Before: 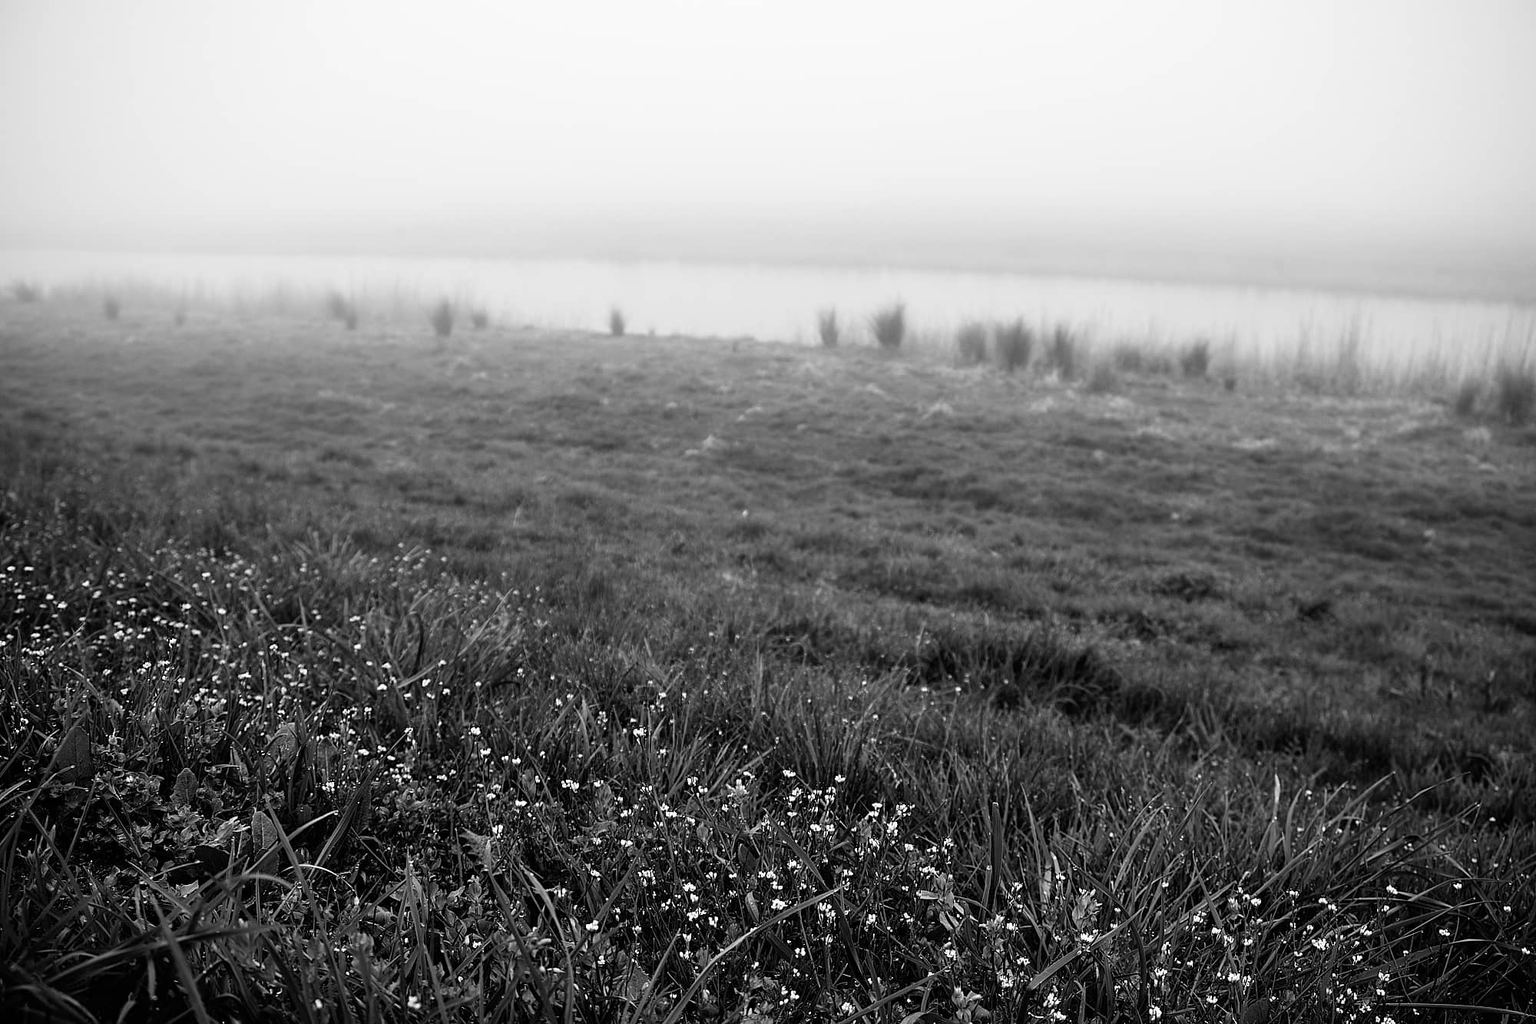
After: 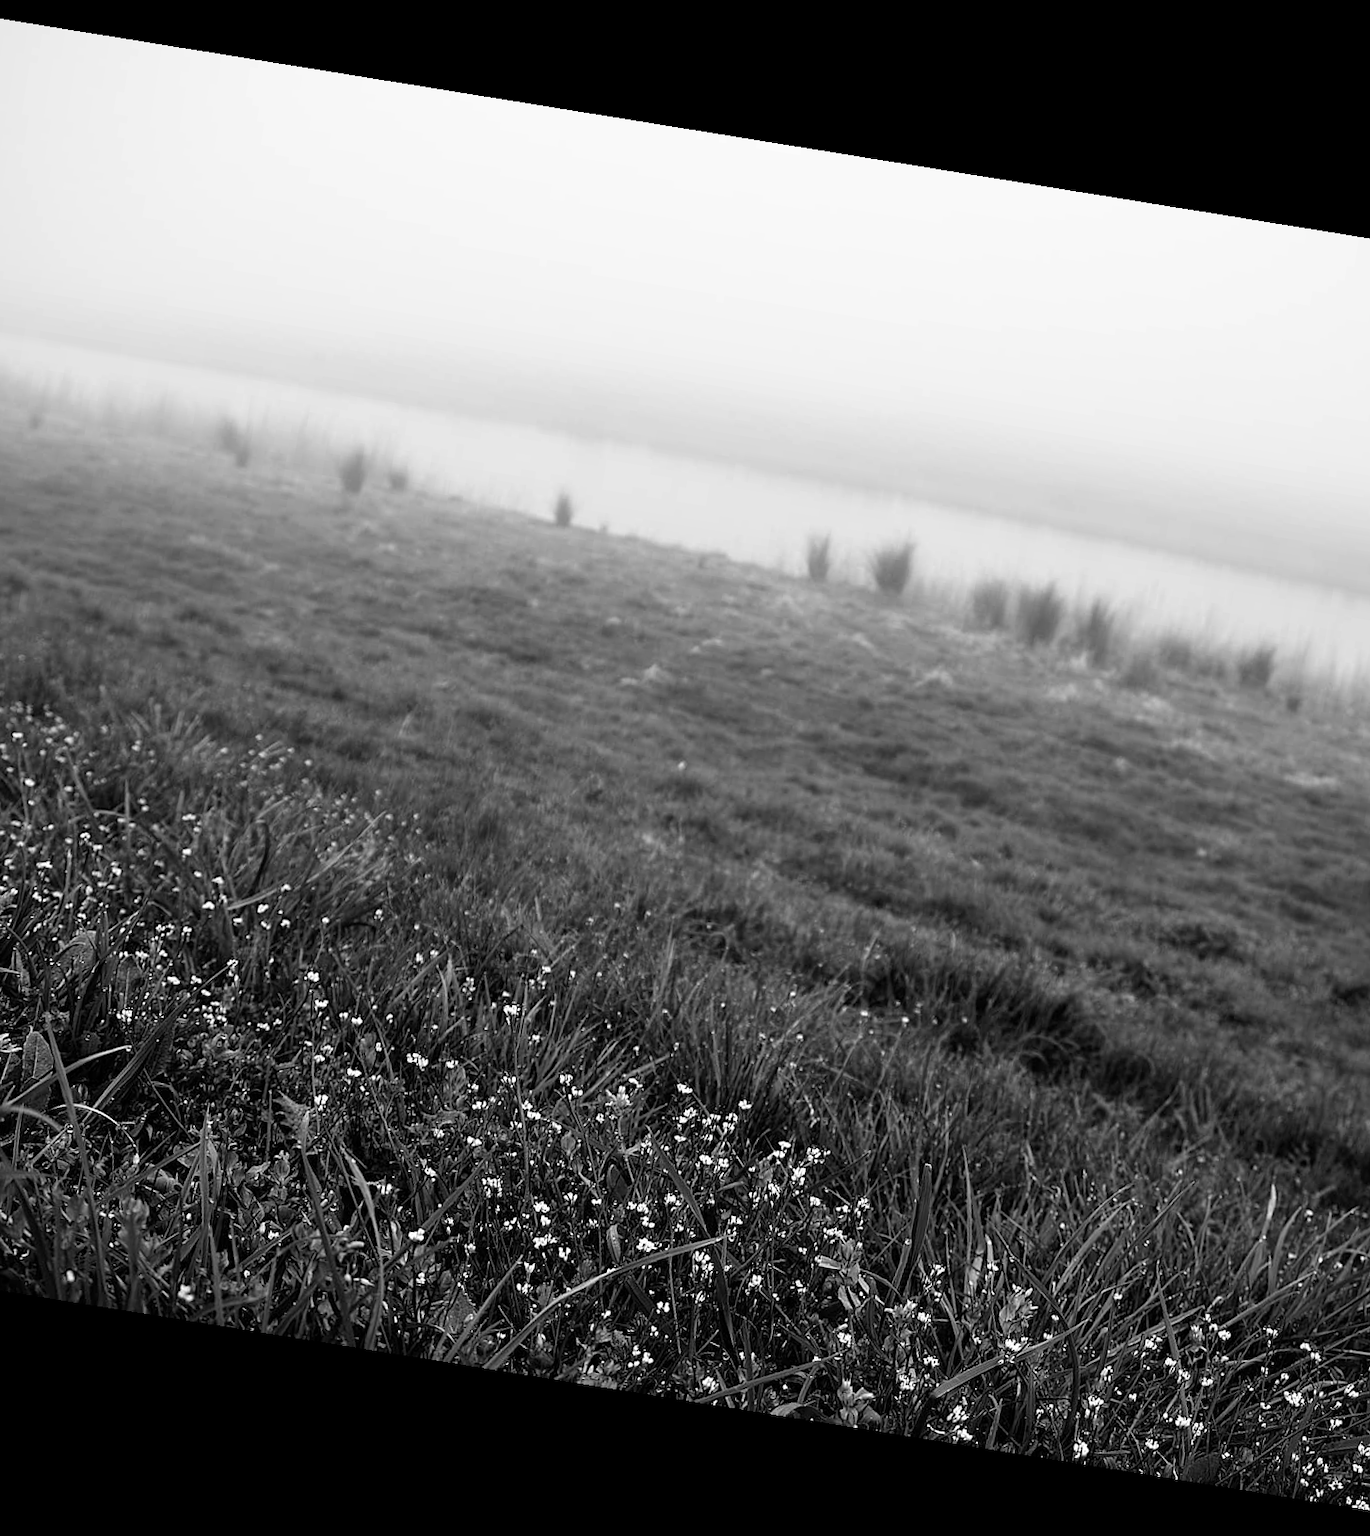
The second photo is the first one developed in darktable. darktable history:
rotate and perspective: rotation 9.12°, automatic cropping off
tone equalizer: on, module defaults
crop and rotate: left 15.546%, right 17.787%
